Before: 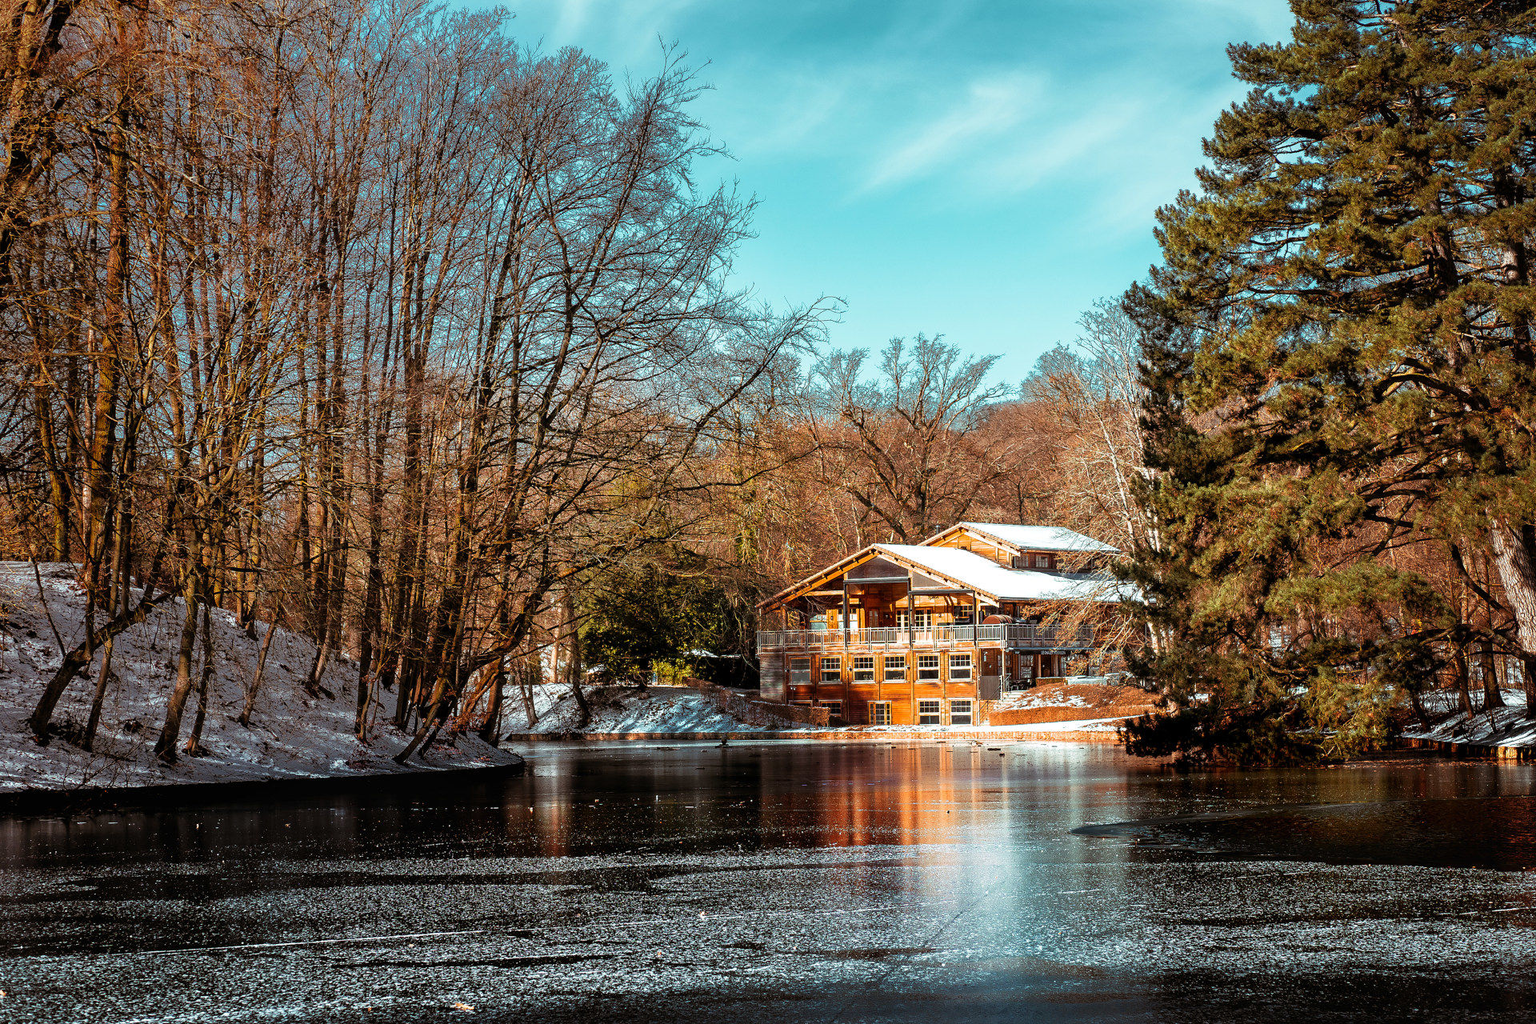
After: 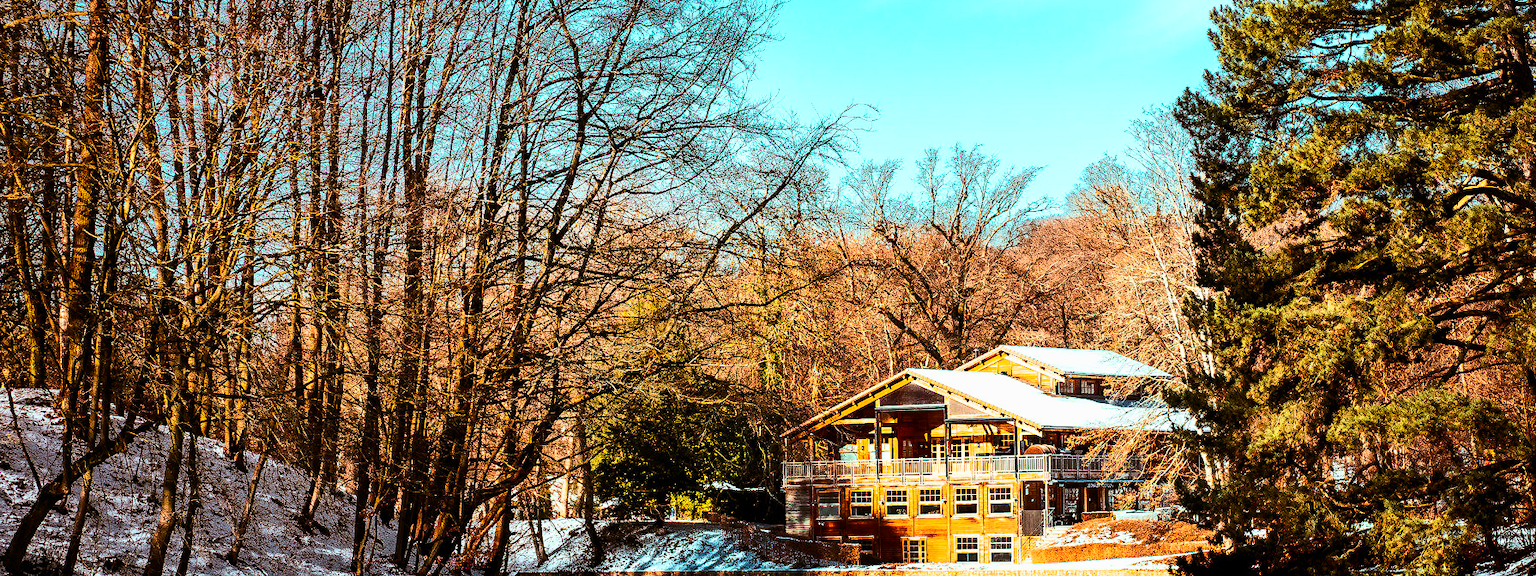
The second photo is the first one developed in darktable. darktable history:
crop: left 1.815%, top 19.582%, right 4.893%, bottom 27.89%
color balance rgb: power › hue 63.16°, perceptual saturation grading › global saturation 19.724%, global vibrance 20%
contrast brightness saturation: contrast 0.381, brightness 0.098
velvia: on, module defaults
tone curve: curves: ch0 [(0, 0) (0.071, 0.06) (0.253, 0.242) (0.437, 0.498) (0.55, 0.644) (0.657, 0.749) (0.823, 0.876) (1, 0.99)]; ch1 [(0, 0) (0.346, 0.307) (0.408, 0.369) (0.453, 0.457) (0.476, 0.489) (0.502, 0.493) (0.521, 0.515) (0.537, 0.531) (0.612, 0.641) (0.676, 0.728) (1, 1)]; ch2 [(0, 0) (0.346, 0.34) (0.434, 0.46) (0.485, 0.494) (0.5, 0.494) (0.511, 0.504) (0.537, 0.551) (0.579, 0.599) (0.625, 0.686) (1, 1)], color space Lab, linked channels, preserve colors none
